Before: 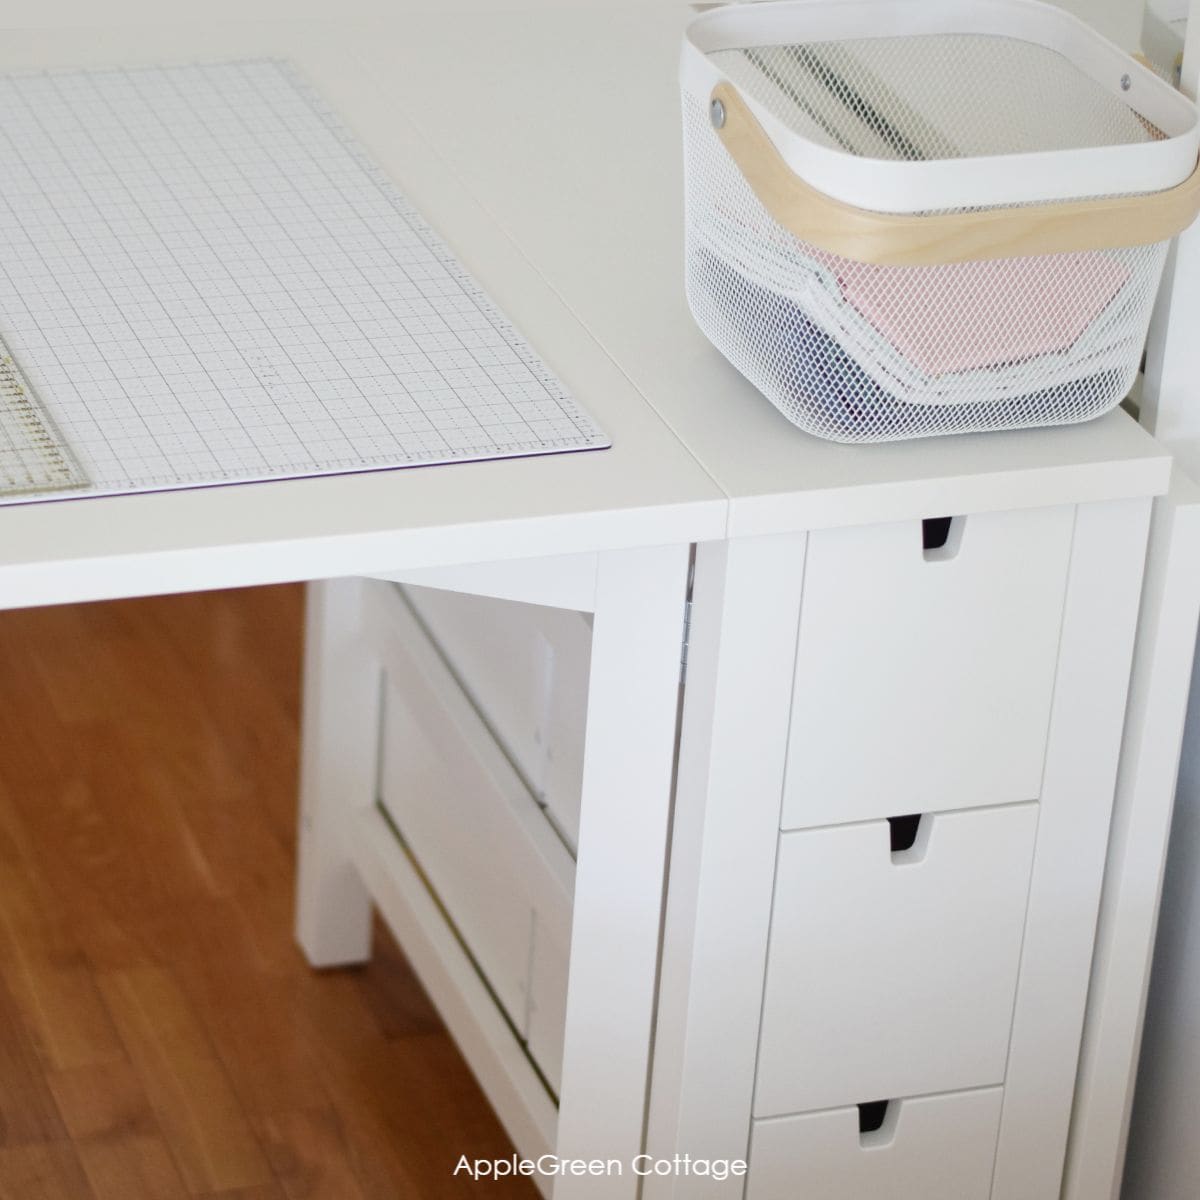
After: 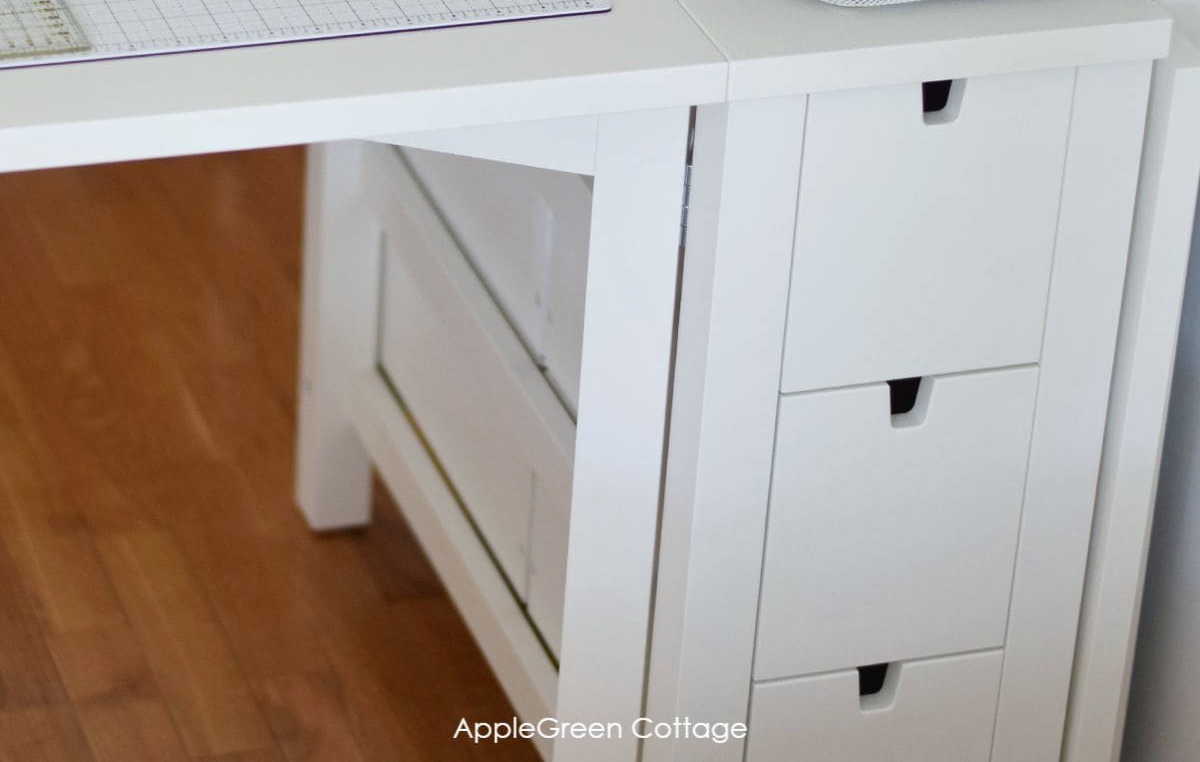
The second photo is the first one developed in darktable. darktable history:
shadows and highlights: shadows 20.91, highlights -35.45, soften with gaussian
crop and rotate: top 36.435%
white balance: red 0.986, blue 1.01
velvia: strength 6%
